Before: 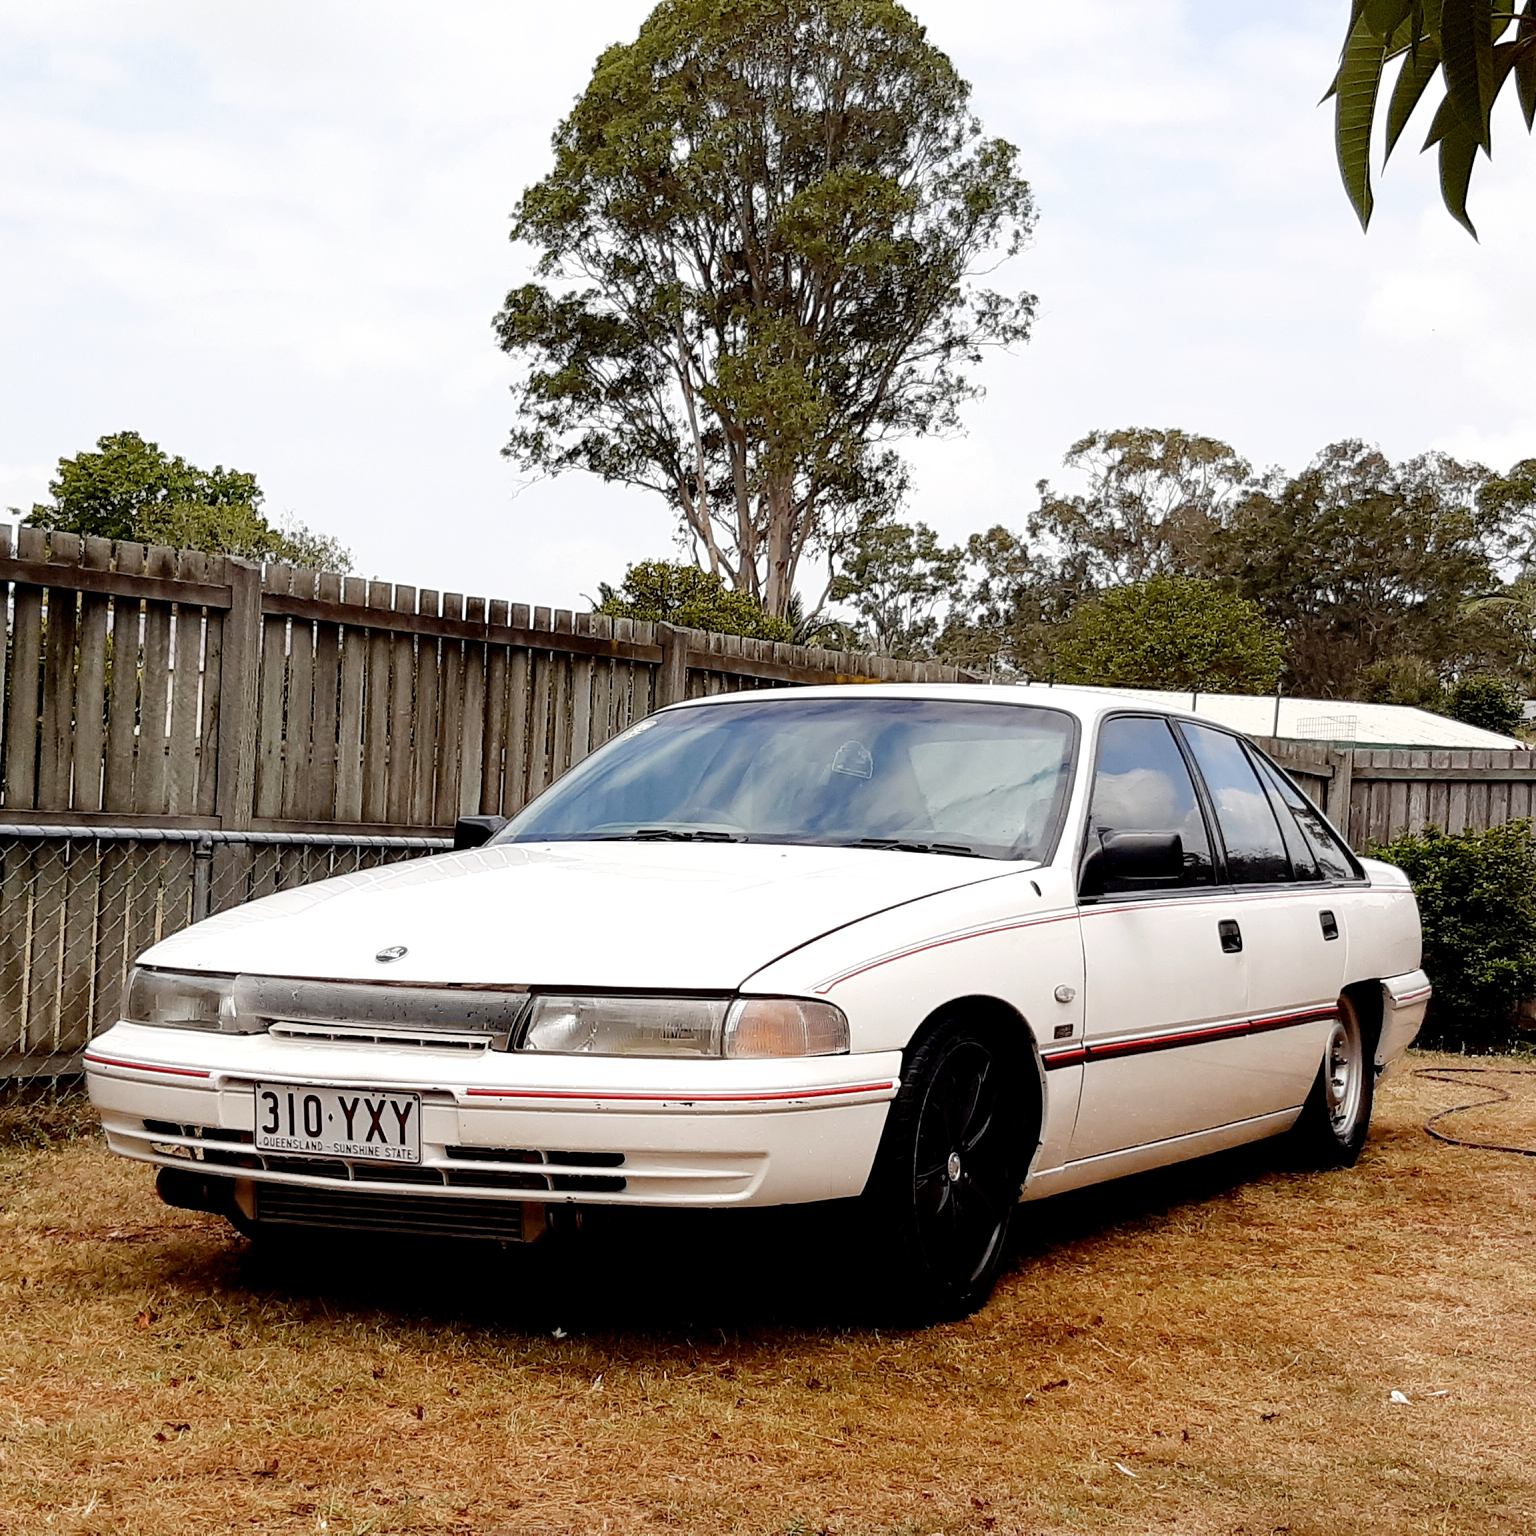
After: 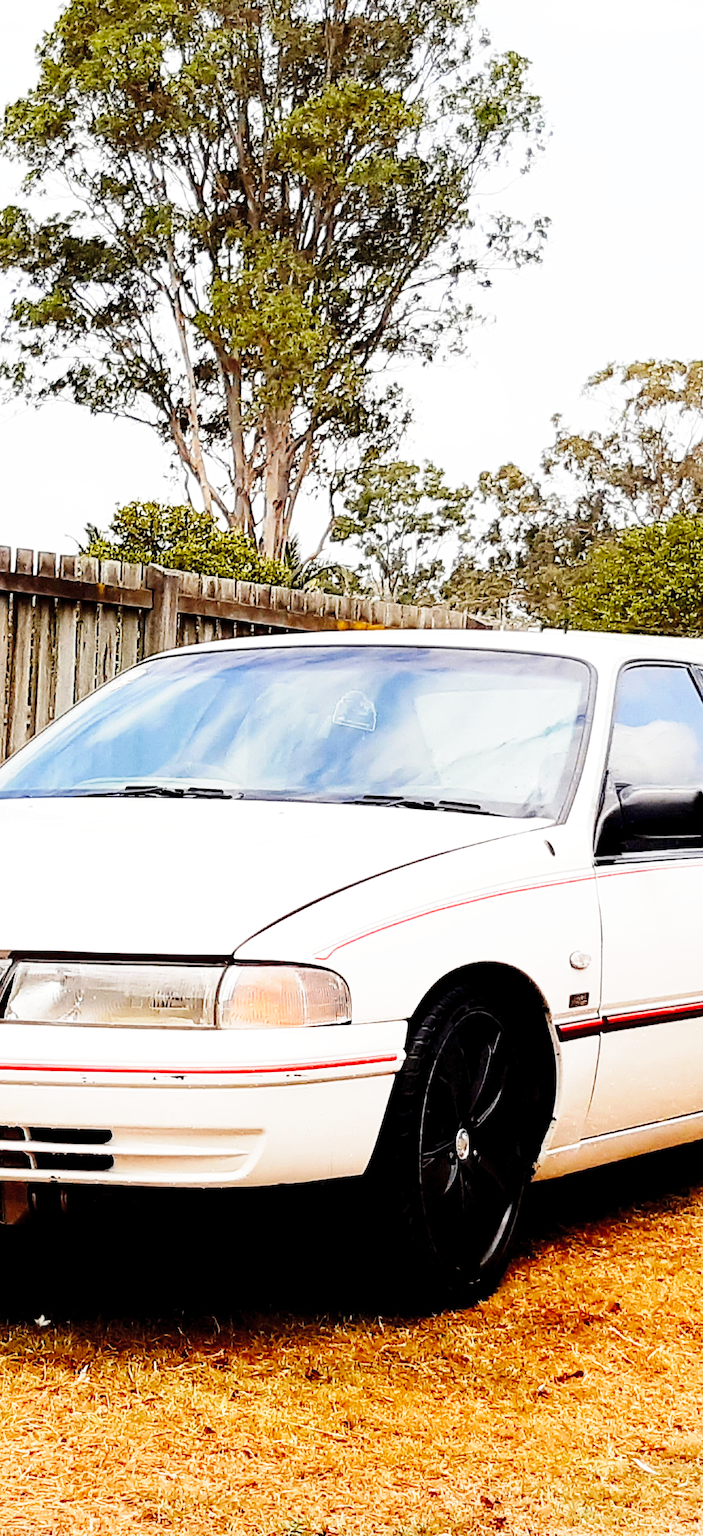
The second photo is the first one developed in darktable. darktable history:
crop: left 33.843%, top 5.984%, right 23.06%
base curve: curves: ch0 [(0, 0) (0.018, 0.026) (0.143, 0.37) (0.33, 0.731) (0.458, 0.853) (0.735, 0.965) (0.905, 0.986) (1, 1)], preserve colors none
contrast brightness saturation: contrast 0.03, brightness 0.057, saturation 0.134
